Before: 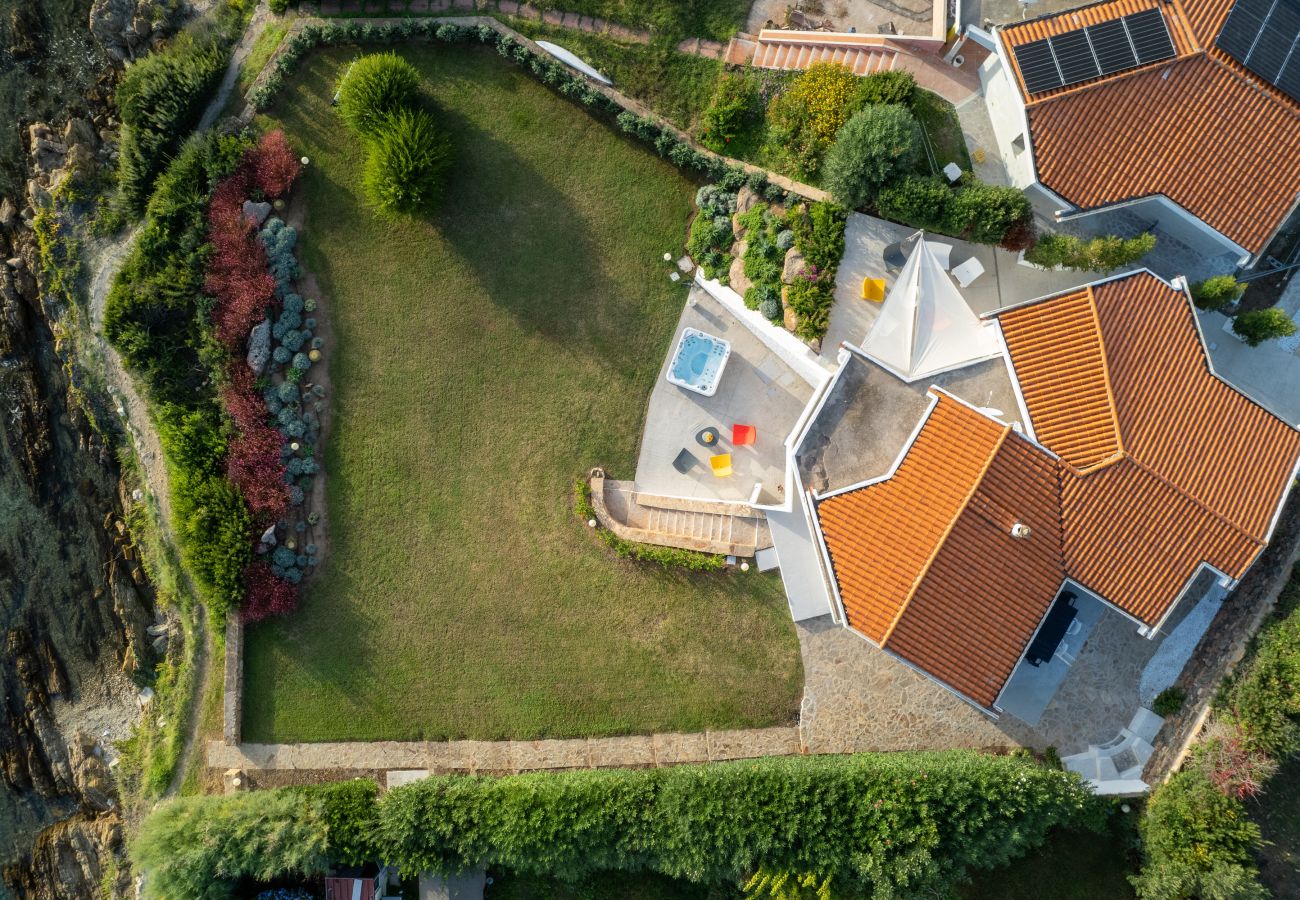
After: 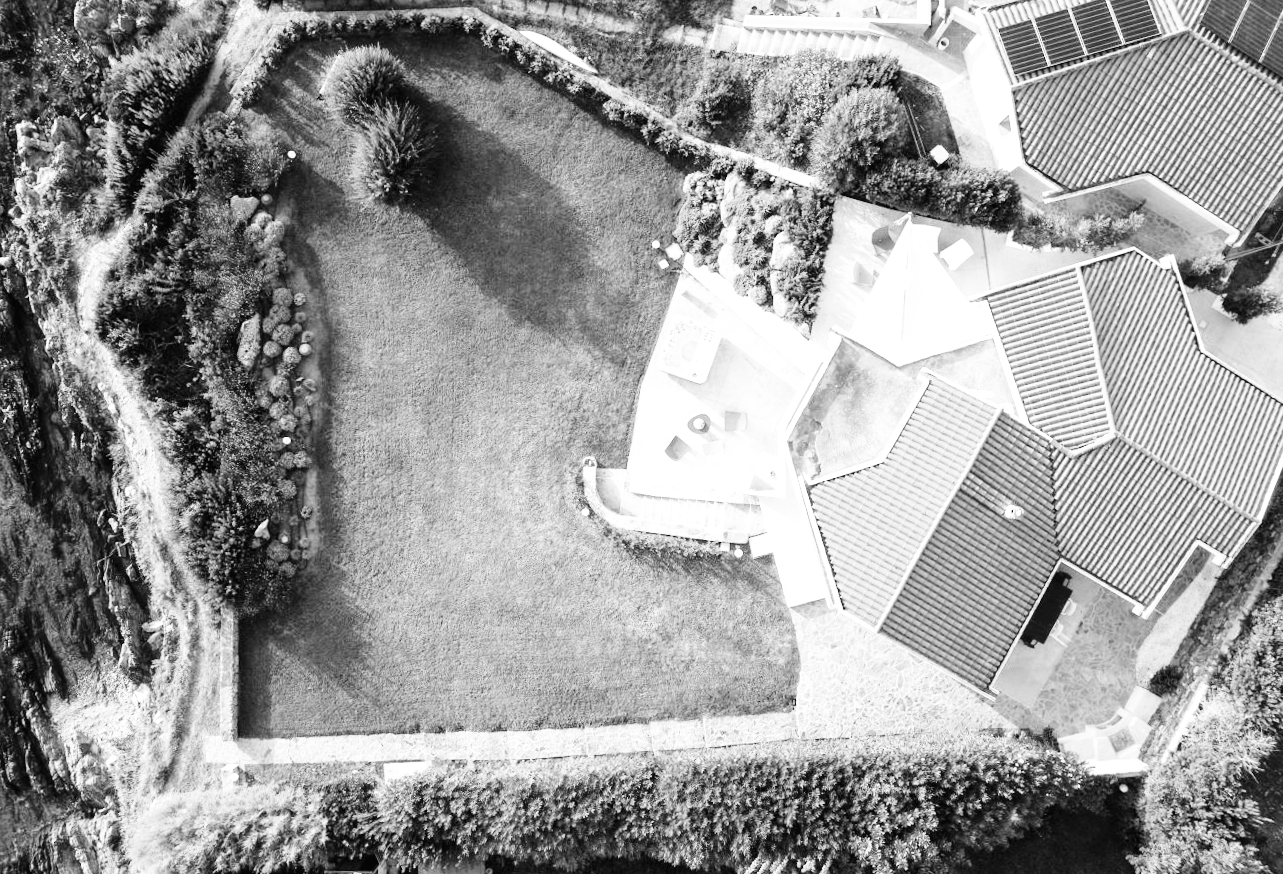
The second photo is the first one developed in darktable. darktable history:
base curve: curves: ch0 [(0, 0.003) (0.001, 0.002) (0.006, 0.004) (0.02, 0.022) (0.048, 0.086) (0.094, 0.234) (0.162, 0.431) (0.258, 0.629) (0.385, 0.8) (0.548, 0.918) (0.751, 0.988) (1, 1)], preserve colors none
crop and rotate: left 0.126%
color calibration: output gray [0.21, 0.42, 0.37, 0], gray › normalize channels true, illuminant same as pipeline (D50), adaptation XYZ, x 0.346, y 0.359, gamut compression 0
exposure: black level correction 0, exposure 0.7 EV, compensate exposure bias true, compensate highlight preservation false
rotate and perspective: rotation -1°, crop left 0.011, crop right 0.989, crop top 0.025, crop bottom 0.975
